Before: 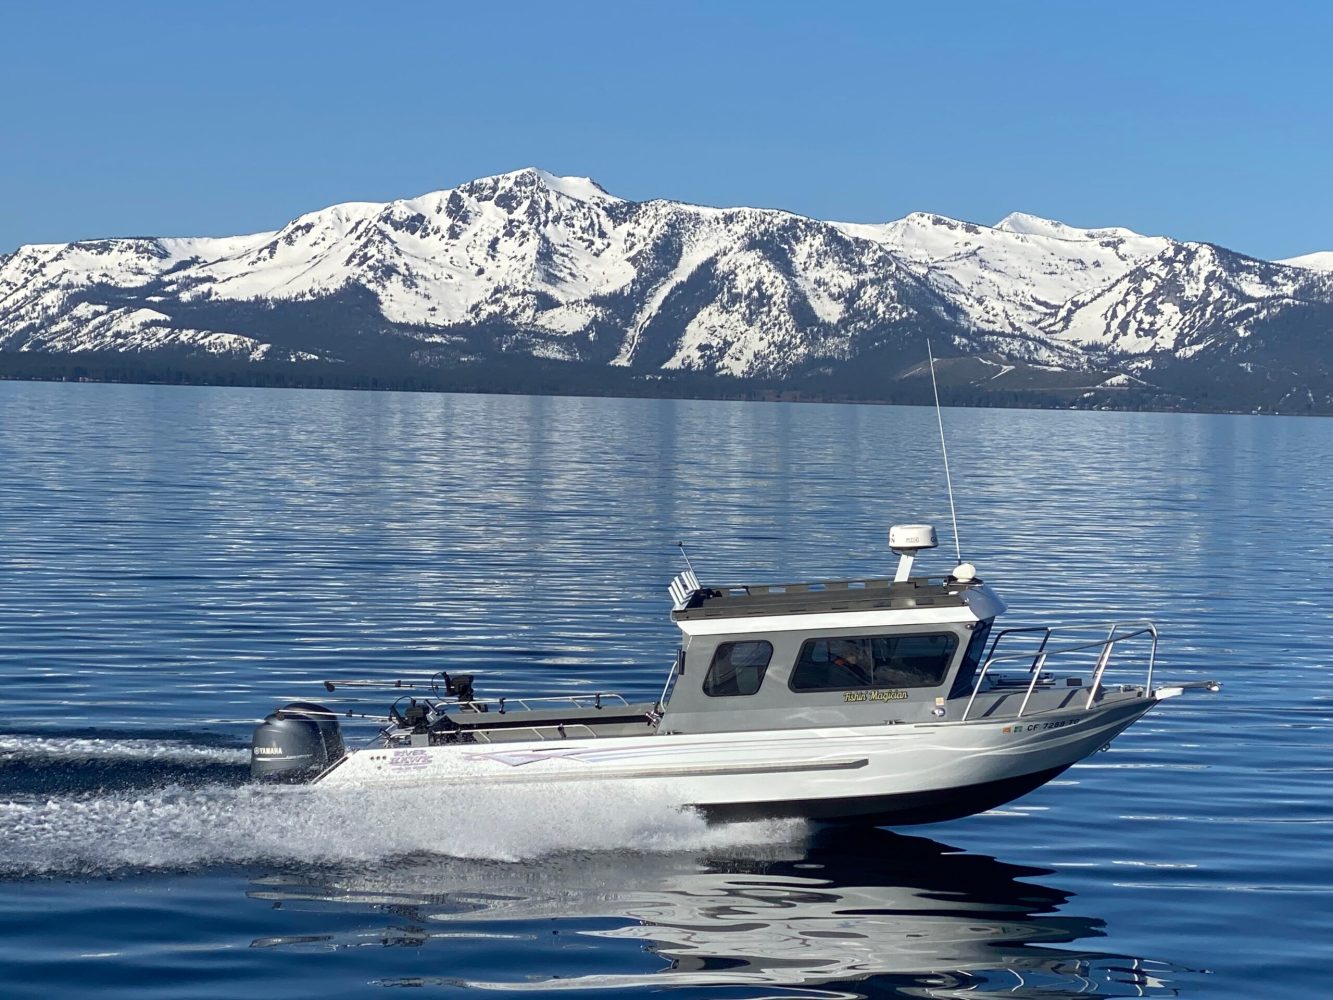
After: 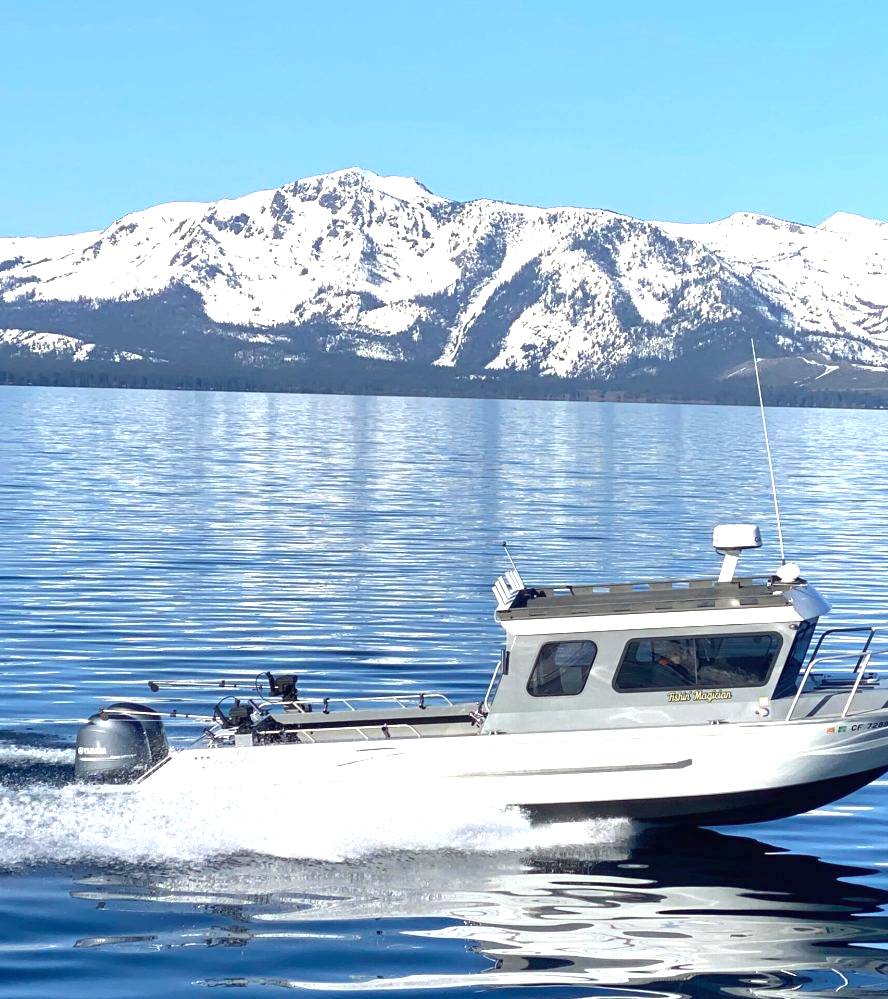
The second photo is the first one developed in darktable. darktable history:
crop and rotate: left 13.342%, right 19.991%
exposure: black level correction 0, exposure 1.2 EV, compensate highlight preservation false
